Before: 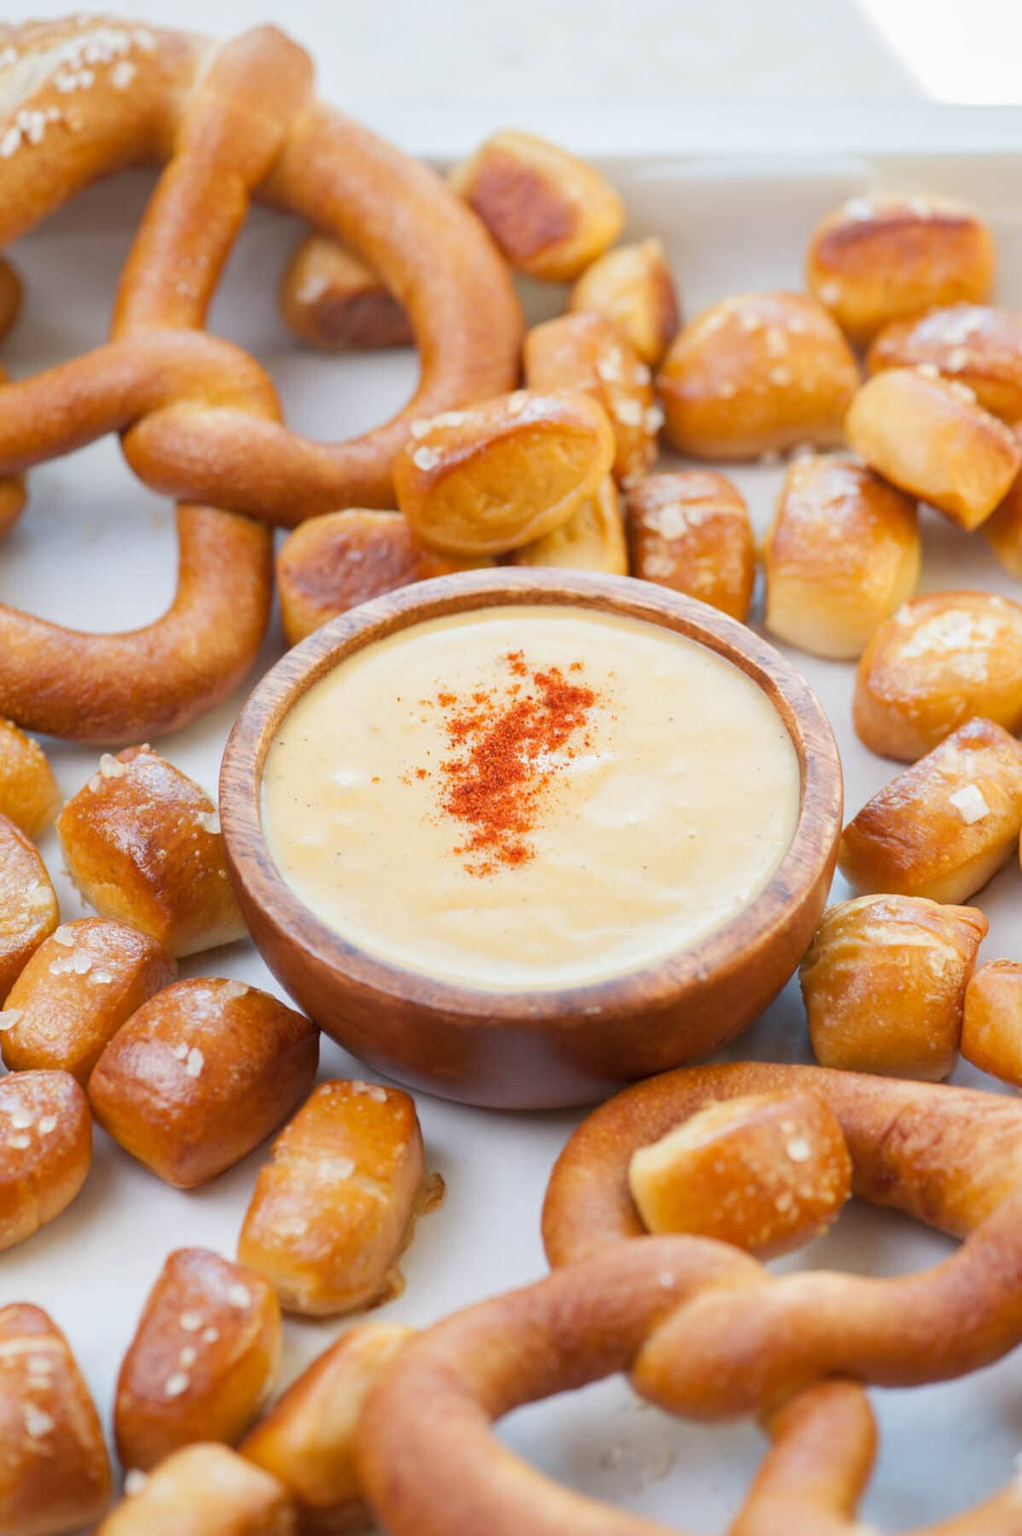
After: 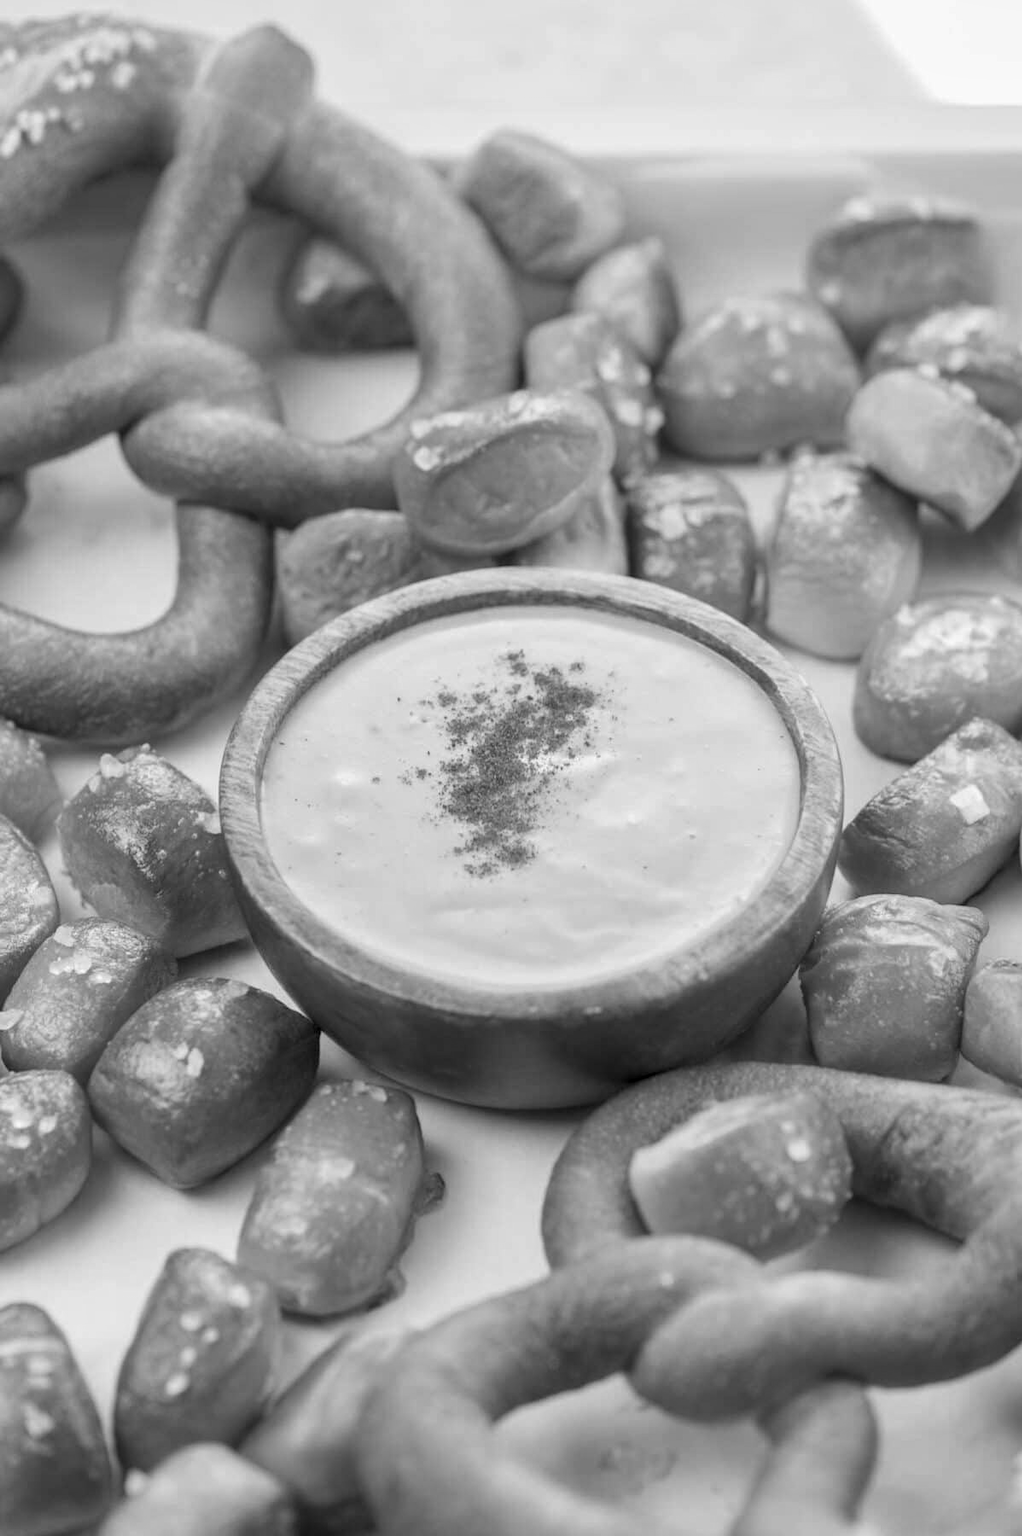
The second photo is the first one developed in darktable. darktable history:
color contrast: green-magenta contrast 0.81
local contrast: on, module defaults
color calibration: output gray [0.22, 0.42, 0.37, 0], gray › normalize channels true, illuminant same as pipeline (D50), adaptation XYZ, x 0.346, y 0.359, gamut compression 0
